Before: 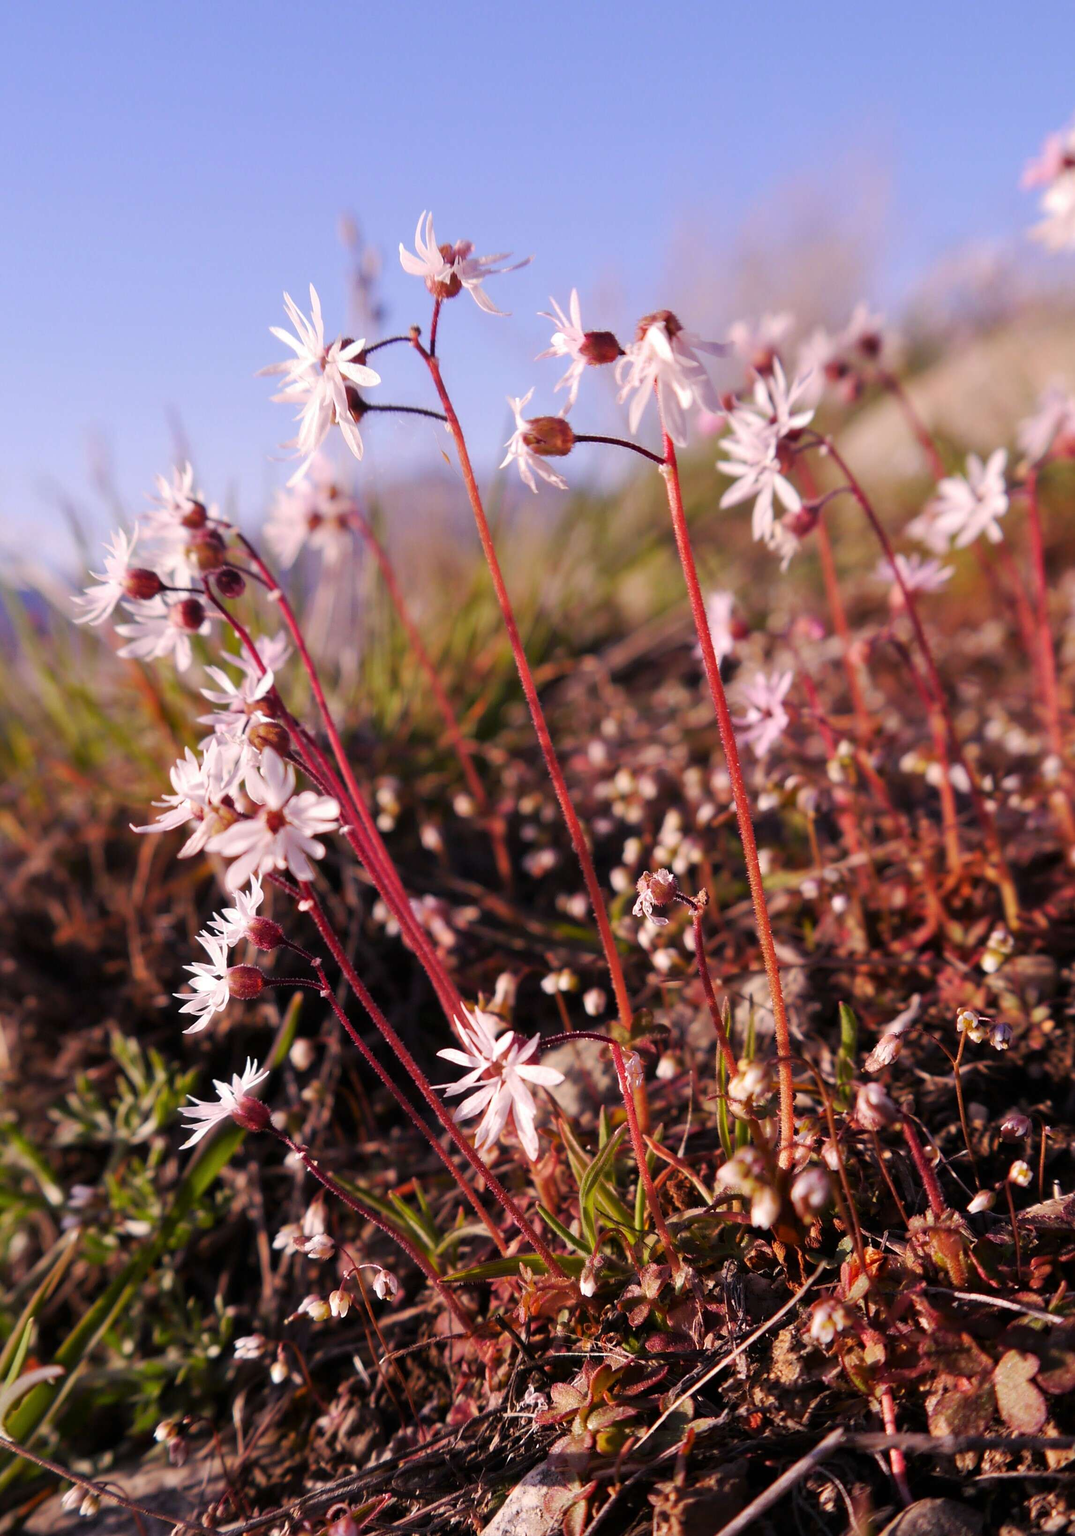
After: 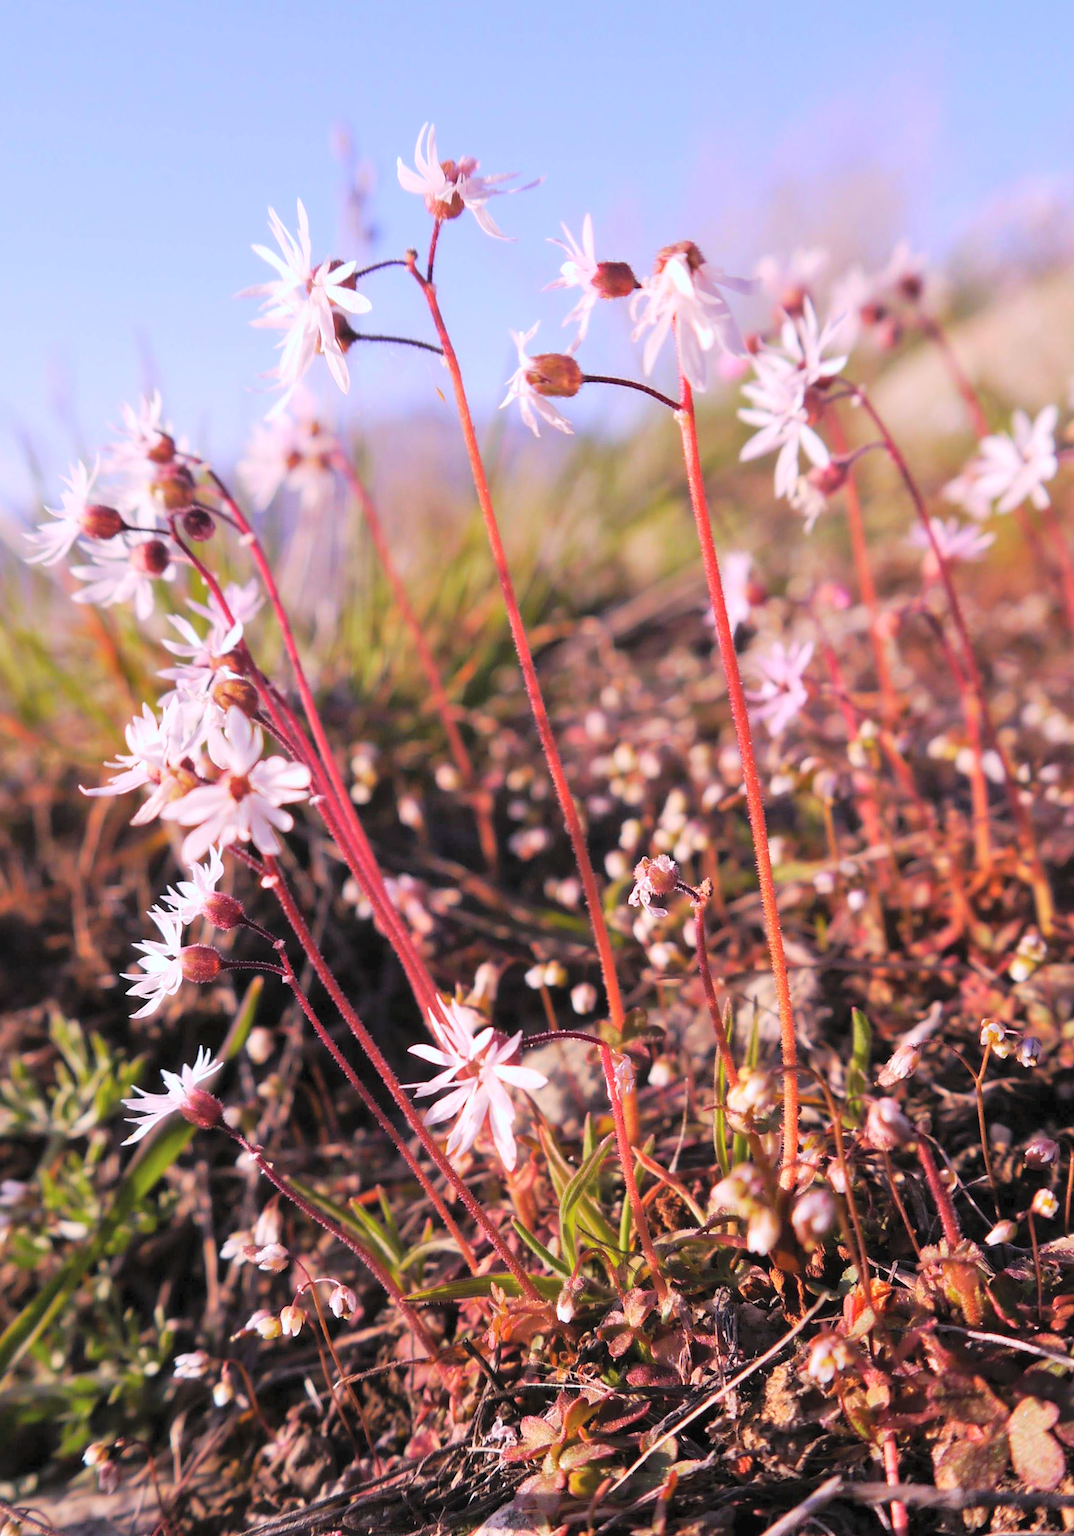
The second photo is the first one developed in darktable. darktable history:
crop and rotate: angle -1.96°, left 3.097%, top 4.154%, right 1.586%, bottom 0.529%
white balance: red 0.967, blue 1.049
contrast brightness saturation: contrast 0.1, brightness 0.3, saturation 0.14
